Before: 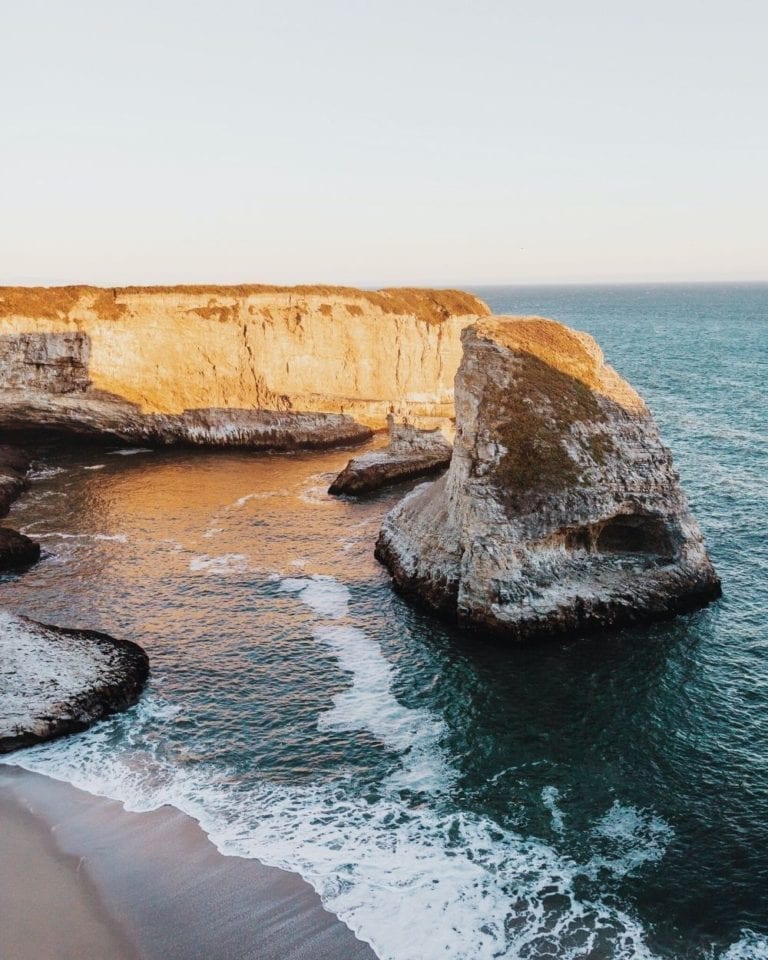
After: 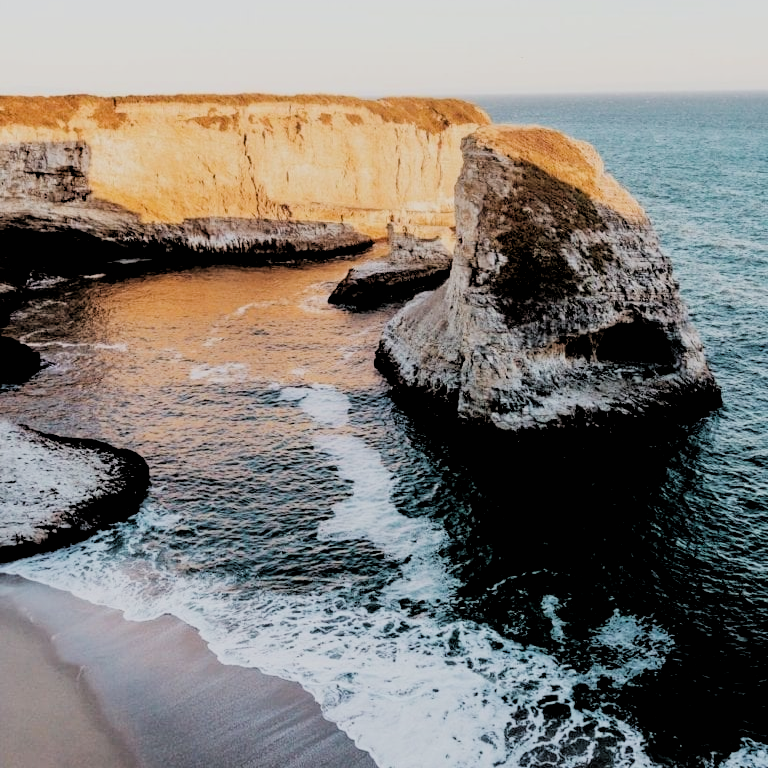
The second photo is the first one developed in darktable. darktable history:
crop and rotate: top 19.998%
levels: levels [0, 0.476, 0.951]
filmic rgb: black relative exposure -9.22 EV, white relative exposure 6.77 EV, hardness 3.07, contrast 1.05
rgb levels: levels [[0.034, 0.472, 0.904], [0, 0.5, 1], [0, 0.5, 1]]
